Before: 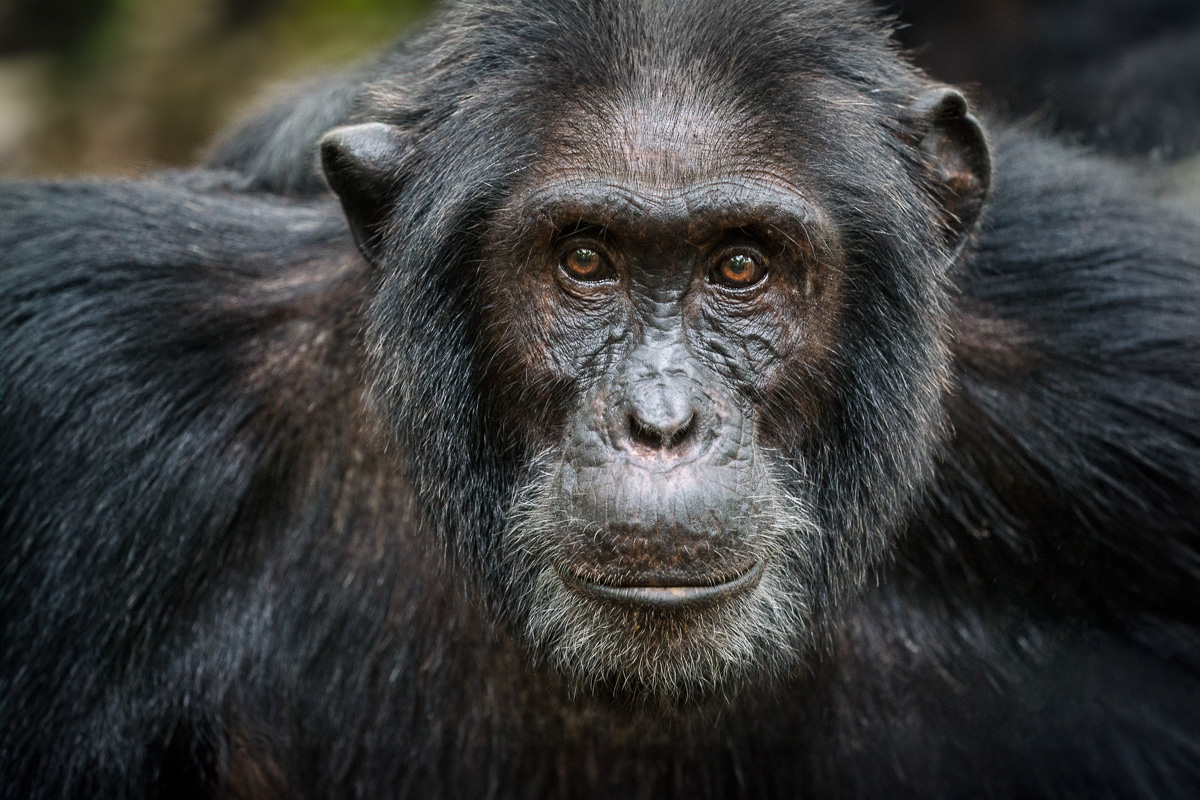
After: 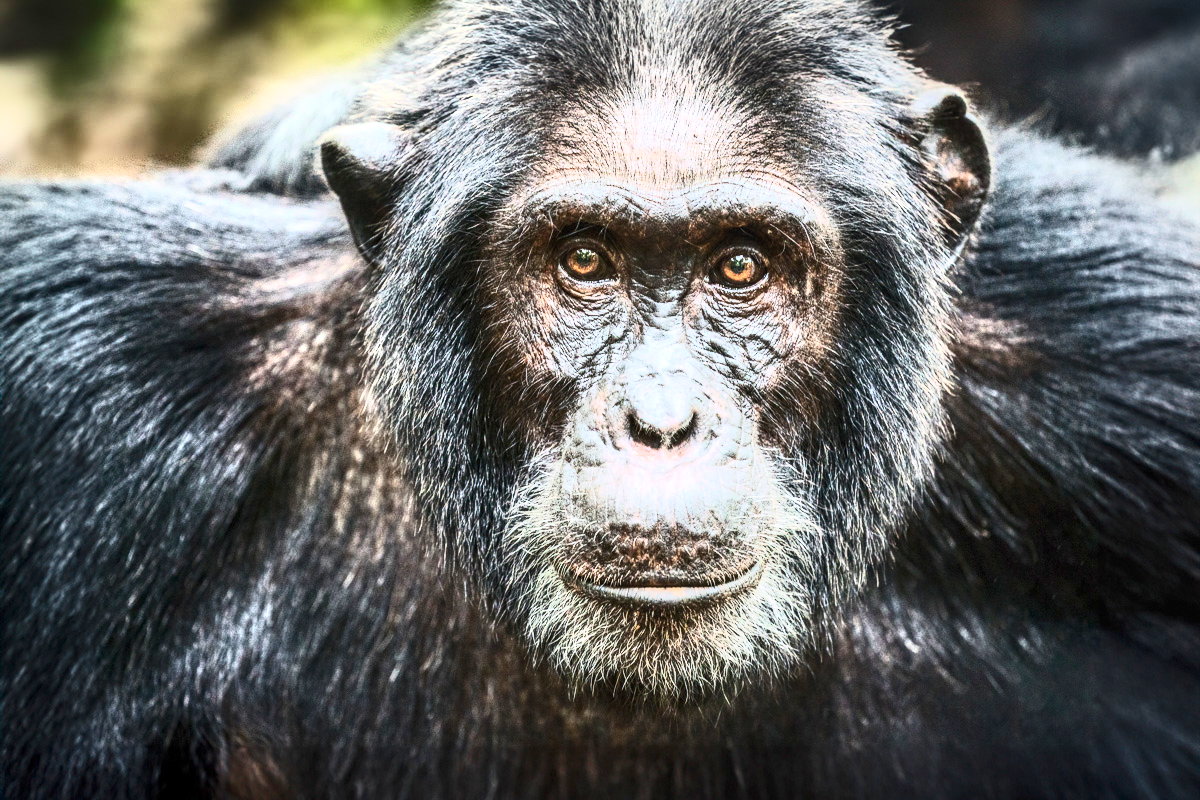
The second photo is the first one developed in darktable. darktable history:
exposure: black level correction 0, exposure 1.2 EV, compensate highlight preservation false
local contrast: highlights 26%, detail 130%
contrast brightness saturation: contrast 0.614, brightness 0.349, saturation 0.137
